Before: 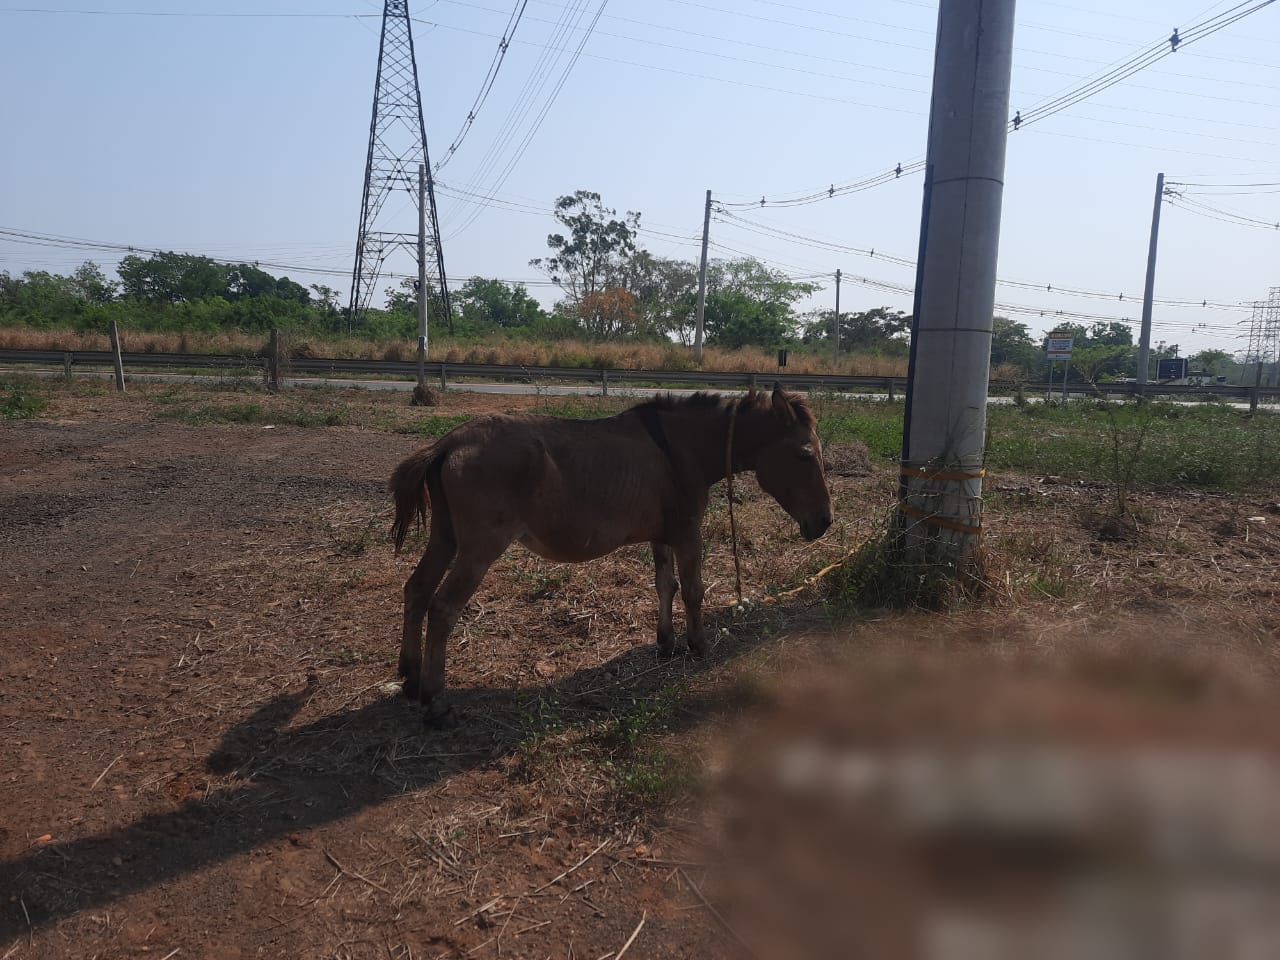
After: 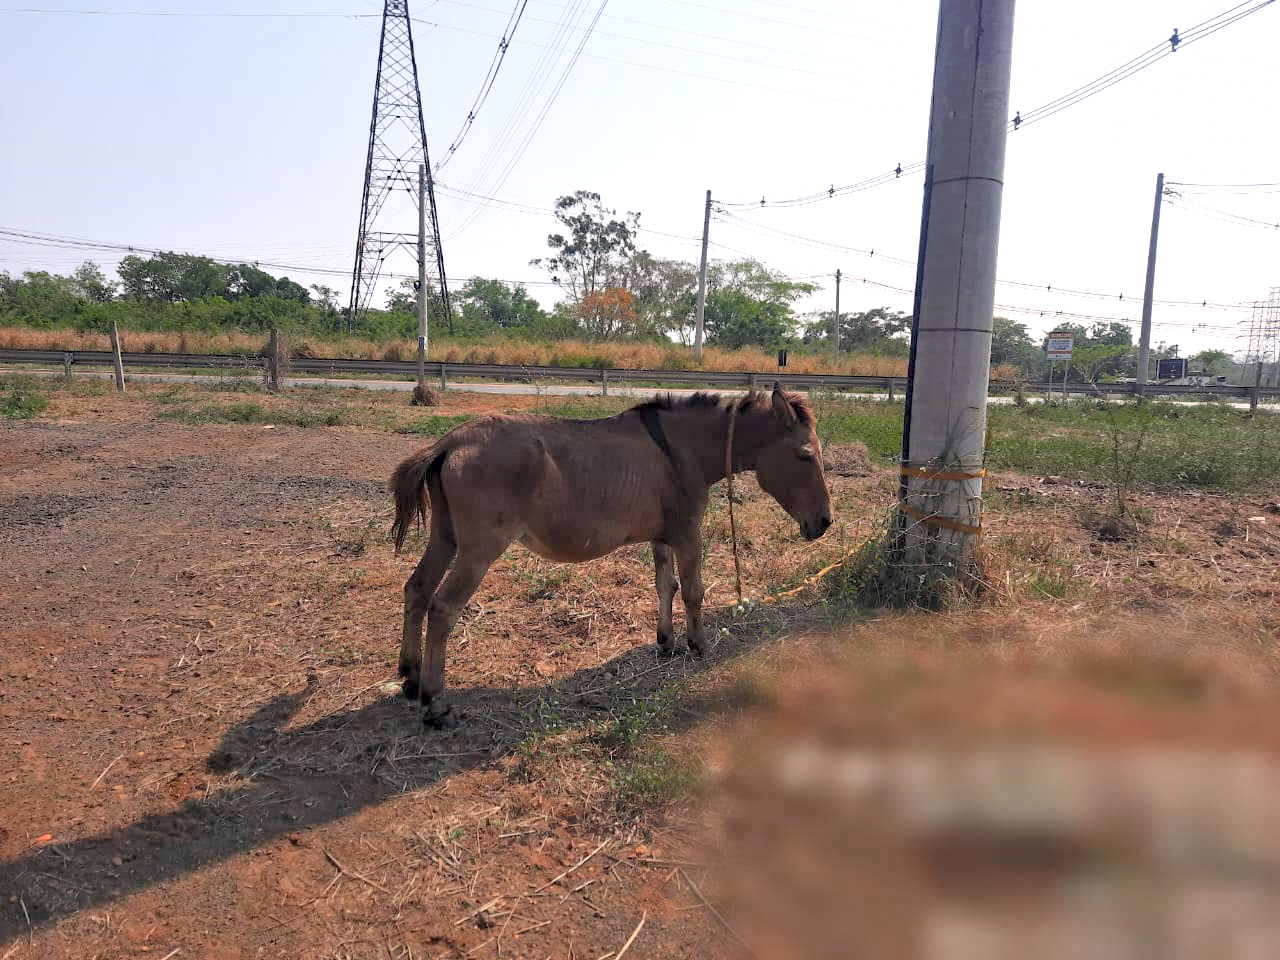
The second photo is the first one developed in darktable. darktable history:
color correction: highlights a* 3.84, highlights b* 5.07
contrast equalizer: octaves 7, y [[0.528, 0.548, 0.563, 0.562, 0.546, 0.526], [0.55 ×6], [0 ×6], [0 ×6], [0 ×6]]
contrast brightness saturation: brightness 0.28
exposure: black level correction 0.001, exposure 0.5 EV, compensate exposure bias true, compensate highlight preservation false
color zones: curves: ch0 [(0, 0.48) (0.209, 0.398) (0.305, 0.332) (0.429, 0.493) (0.571, 0.5) (0.714, 0.5) (0.857, 0.5) (1, 0.48)]; ch1 [(0, 0.633) (0.143, 0.586) (0.286, 0.489) (0.429, 0.448) (0.571, 0.31) (0.714, 0.335) (0.857, 0.492) (1, 0.633)]; ch2 [(0, 0.448) (0.143, 0.498) (0.286, 0.5) (0.429, 0.5) (0.571, 0.5) (0.714, 0.5) (0.857, 0.5) (1, 0.448)]
haze removal: compatibility mode true, adaptive false
